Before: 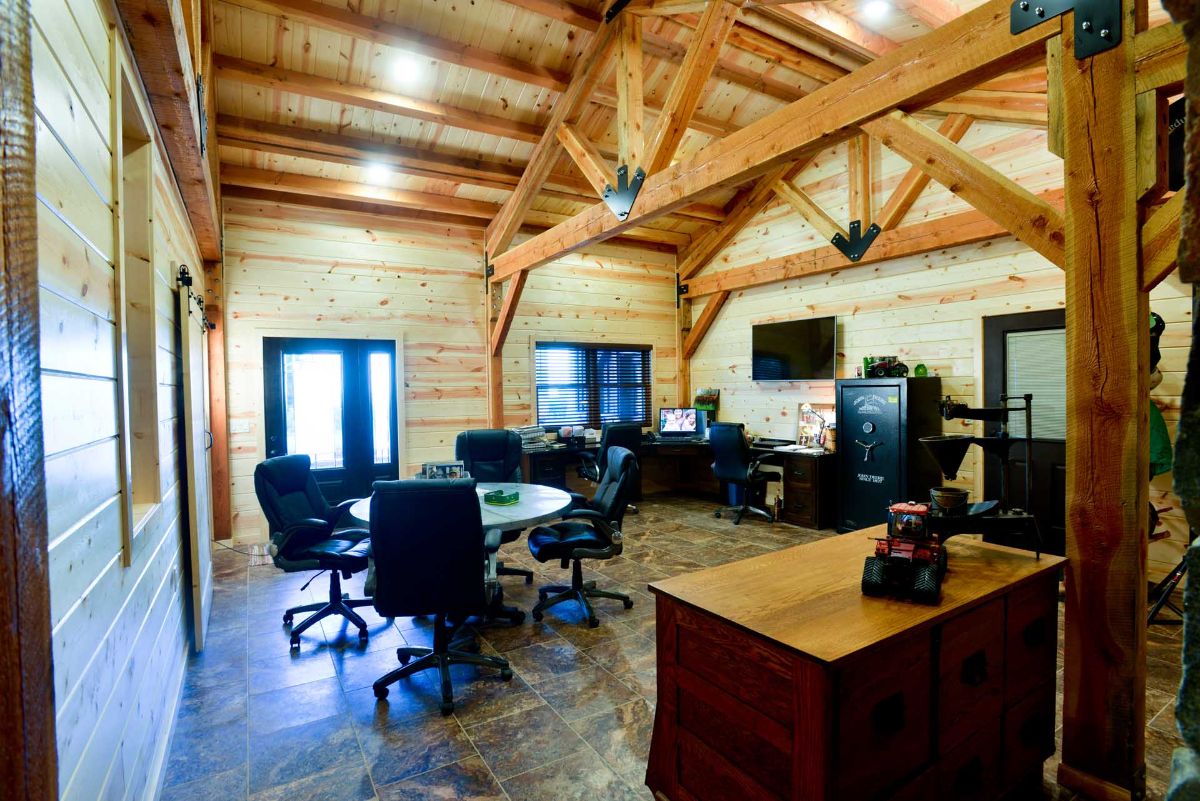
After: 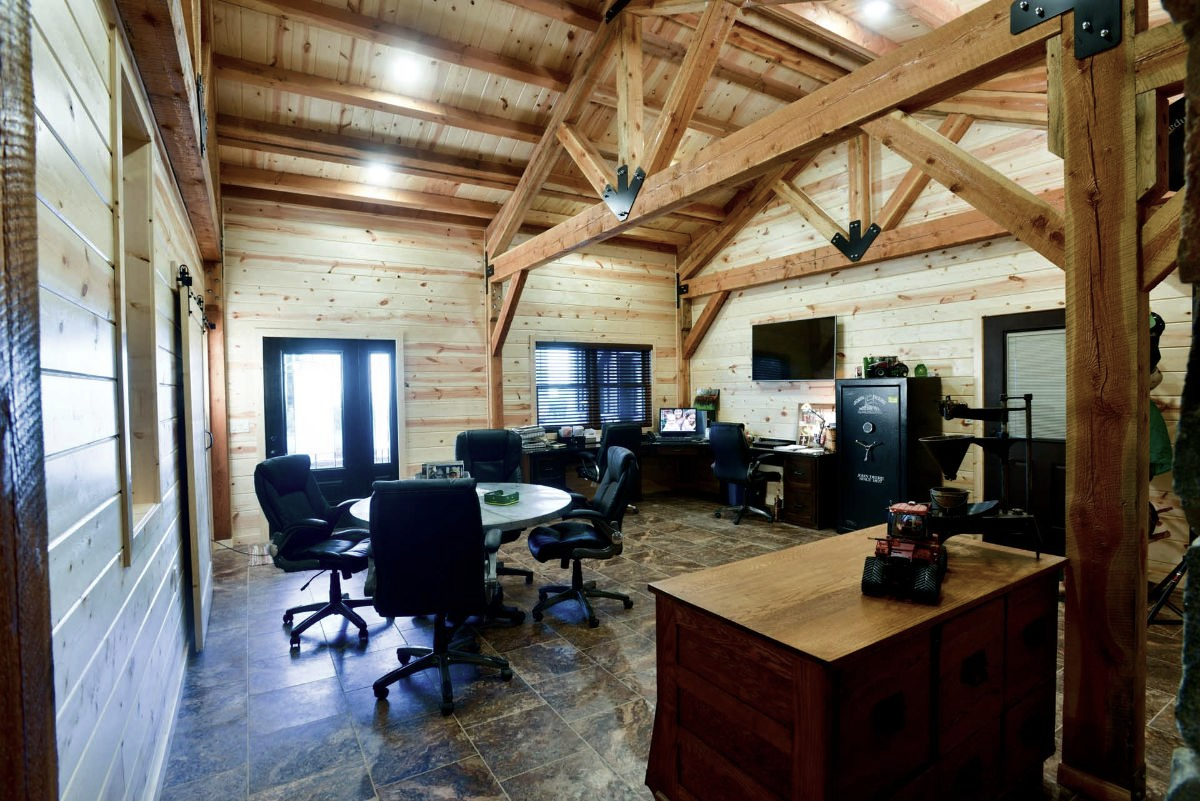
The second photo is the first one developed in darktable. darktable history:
contrast brightness saturation: contrast 0.098, saturation -0.364
tone equalizer: on, module defaults
tone curve: curves: ch0 [(0, 0) (0.003, 0.002) (0.011, 0.009) (0.025, 0.021) (0.044, 0.037) (0.069, 0.058) (0.1, 0.084) (0.136, 0.114) (0.177, 0.149) (0.224, 0.188) (0.277, 0.232) (0.335, 0.281) (0.399, 0.341) (0.468, 0.416) (0.543, 0.496) (0.623, 0.574) (0.709, 0.659) (0.801, 0.754) (0.898, 0.876) (1, 1)], color space Lab, independent channels, preserve colors none
